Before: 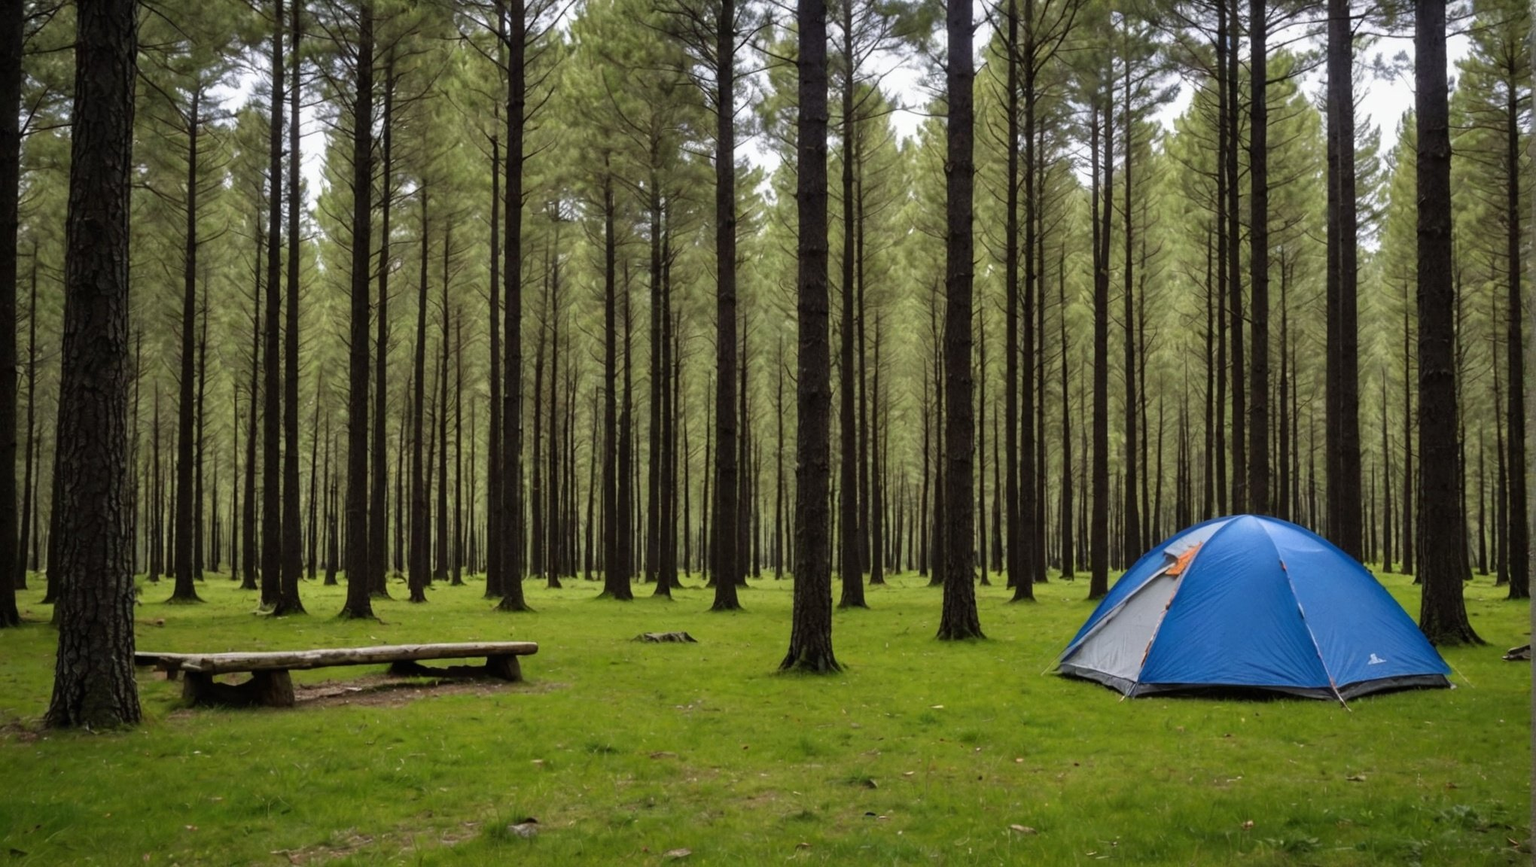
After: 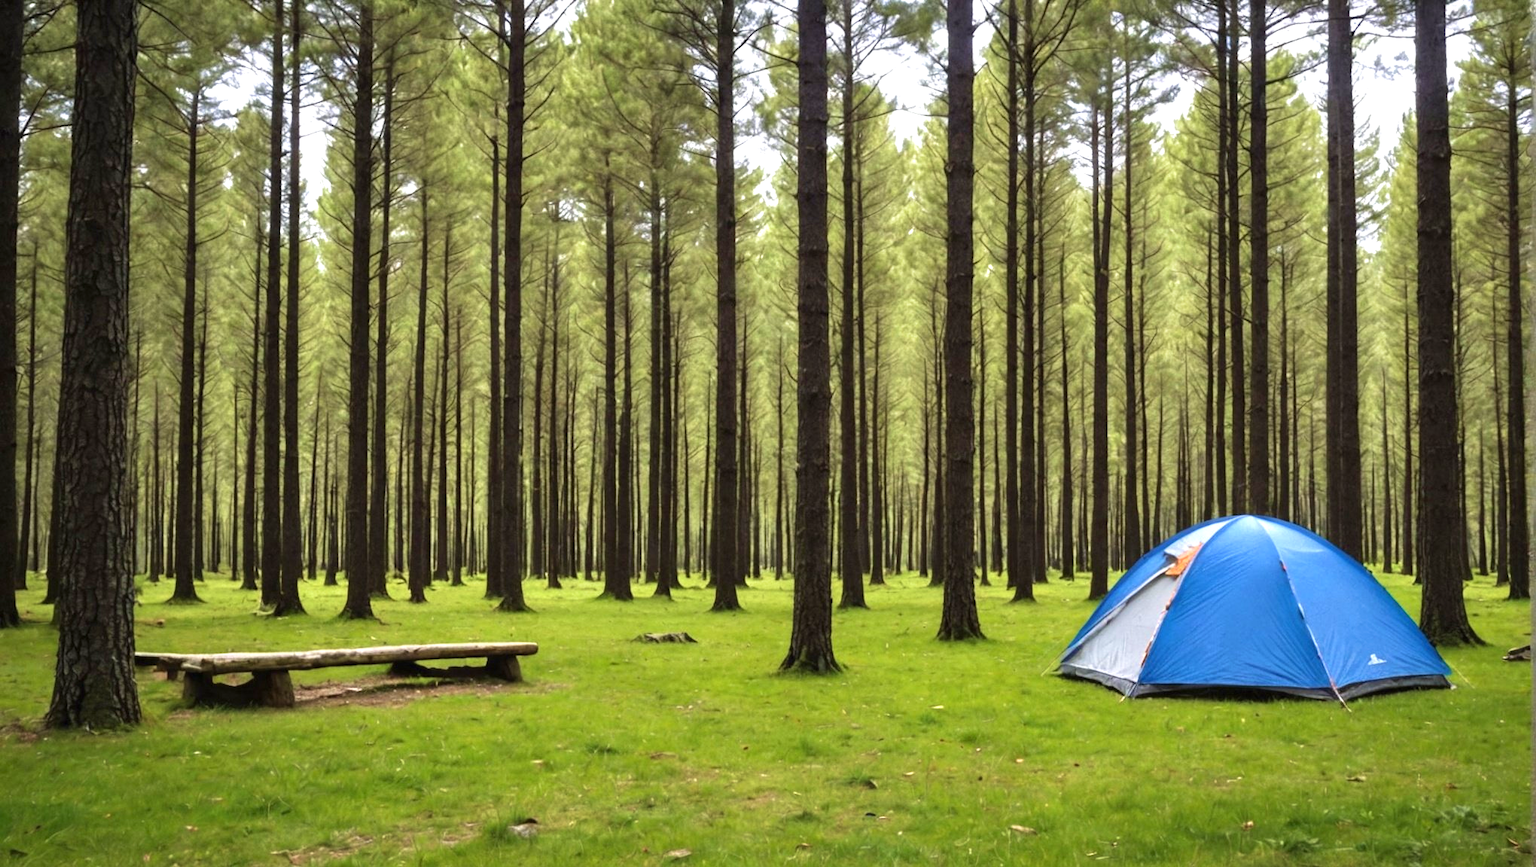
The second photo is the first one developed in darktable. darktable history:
exposure: black level correction 0, exposure 0.95 EV, compensate exposure bias true, compensate highlight preservation false
velvia: on, module defaults
